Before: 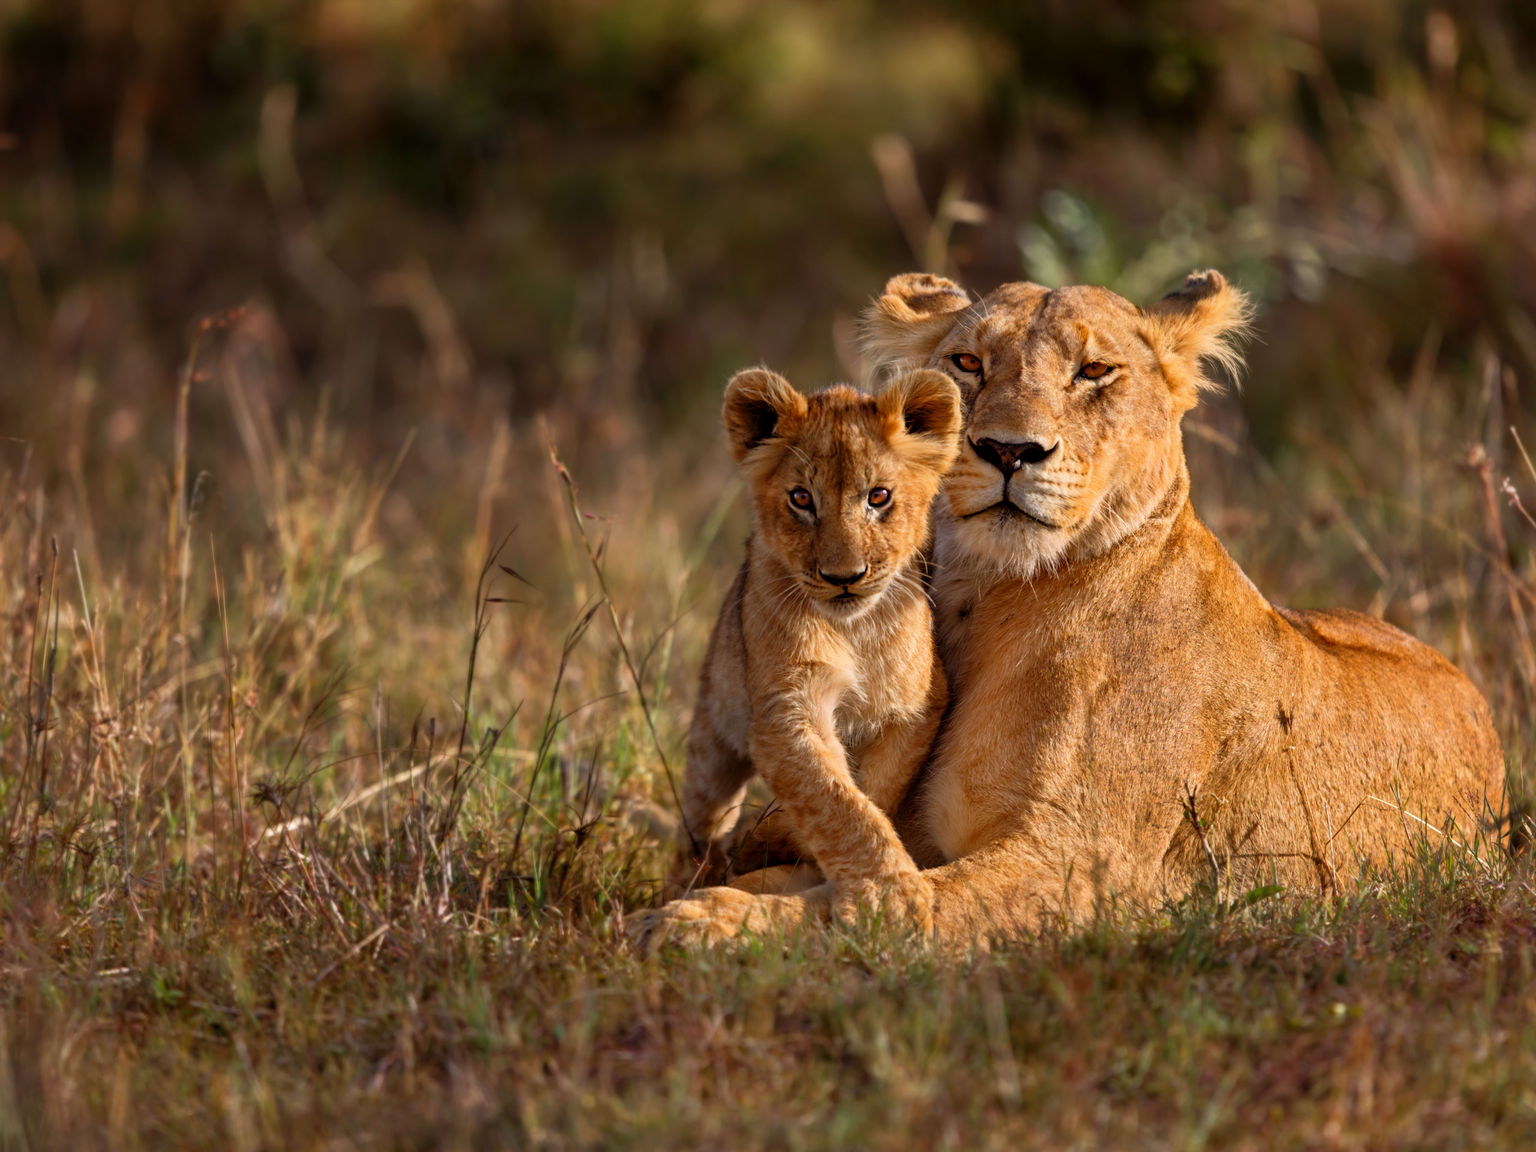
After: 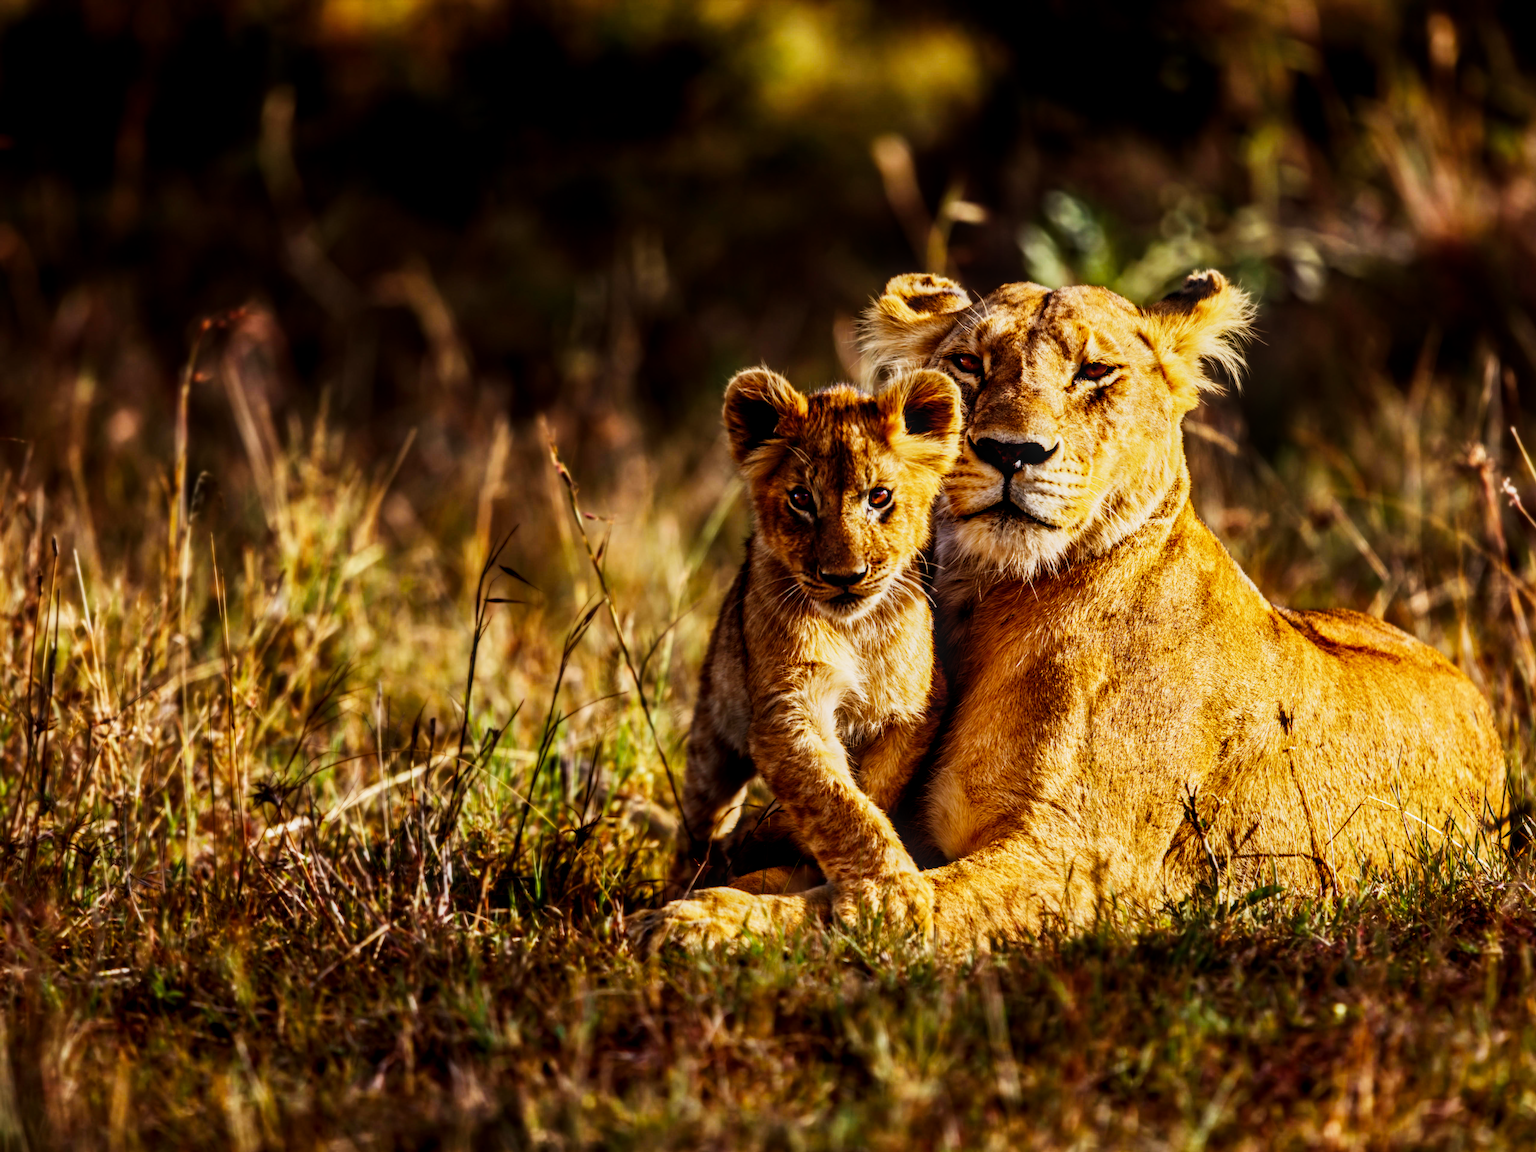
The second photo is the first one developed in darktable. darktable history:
local contrast: on, module defaults
sigmoid: contrast 1.6, skew -0.2, preserve hue 0%, red attenuation 0.1, red rotation 0.035, green attenuation 0.1, green rotation -0.017, blue attenuation 0.15, blue rotation -0.052, base primaries Rec2020
tone equalizer: -8 EV -1.08 EV, -7 EV -1.01 EV, -6 EV -0.867 EV, -5 EV -0.578 EV, -3 EV 0.578 EV, -2 EV 0.867 EV, -1 EV 1.01 EV, +0 EV 1.08 EV, edges refinement/feathering 500, mask exposure compensation -1.57 EV, preserve details no
color balance rgb: perceptual saturation grading › global saturation 30%, global vibrance 10%
